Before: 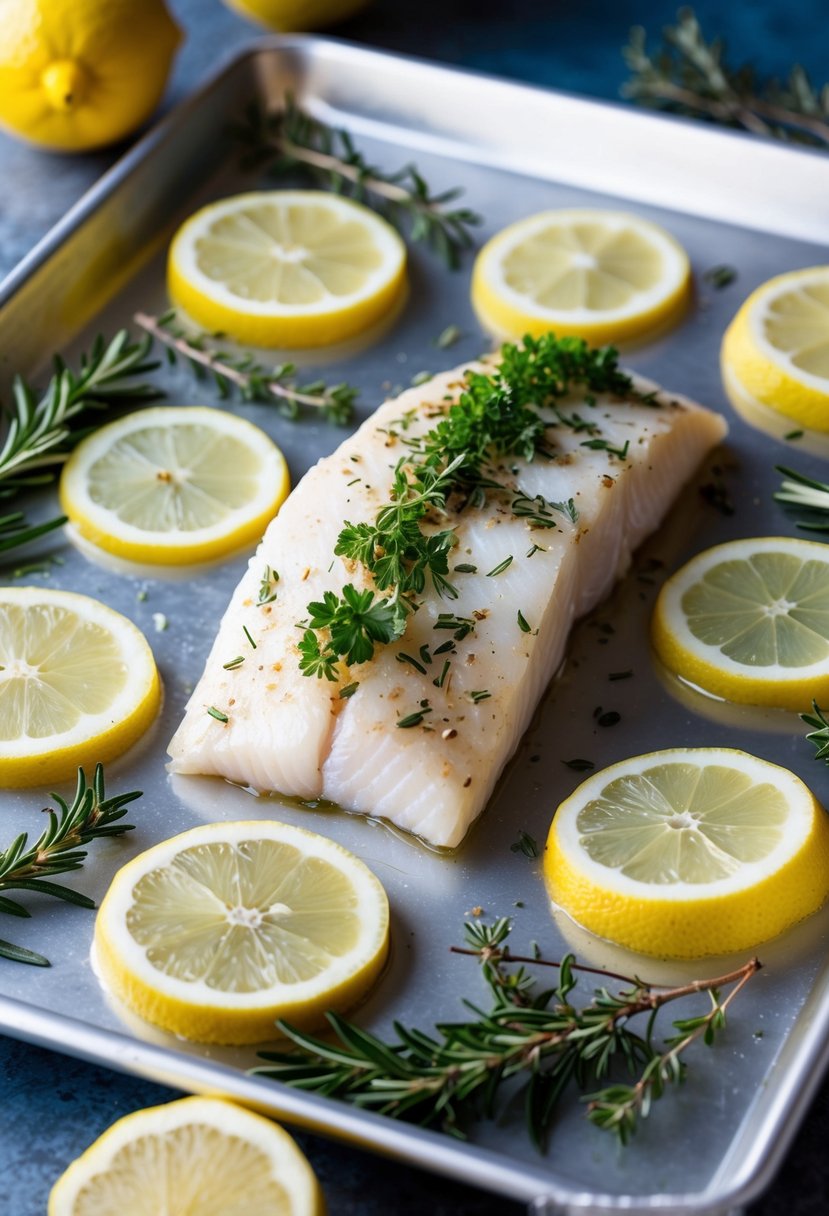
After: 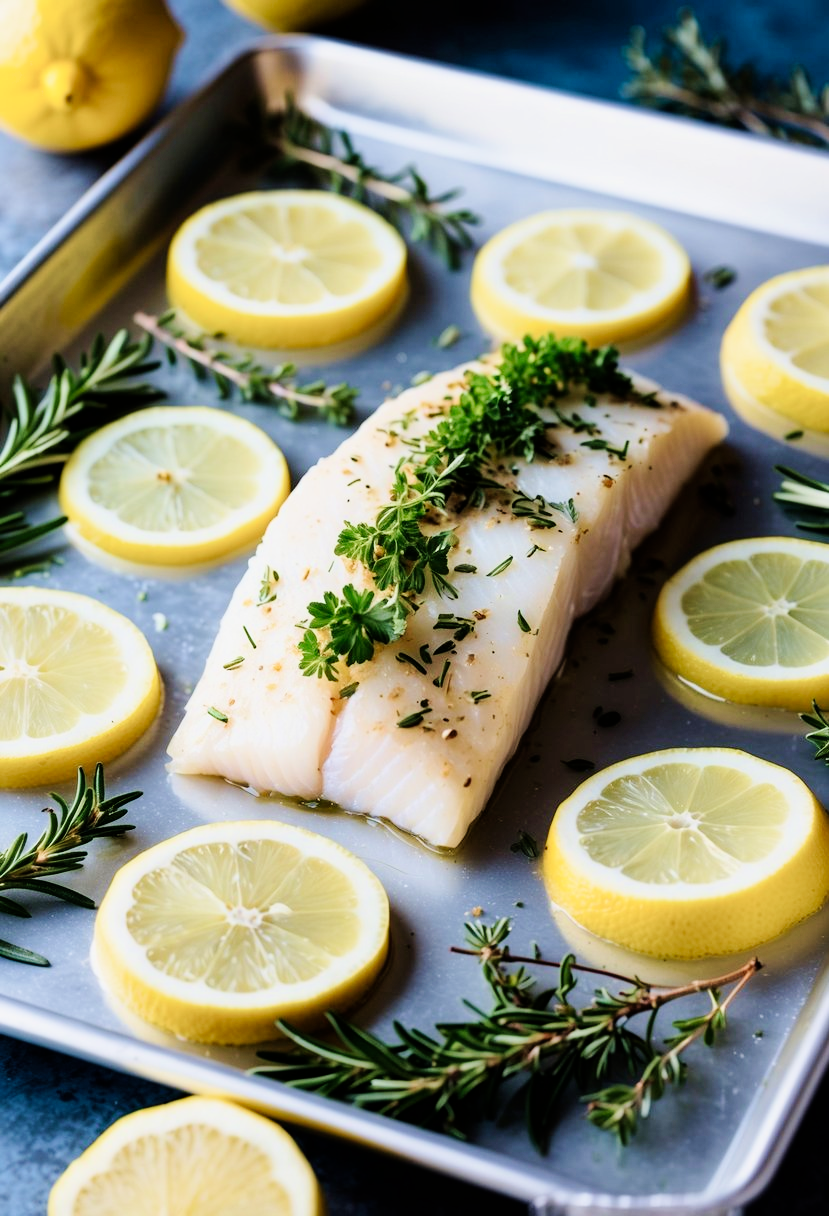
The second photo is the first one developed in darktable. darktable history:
exposure: compensate highlight preservation false
tone curve: curves: ch0 [(0, 0) (0.003, 0.004) (0.011, 0.015) (0.025, 0.033) (0.044, 0.059) (0.069, 0.092) (0.1, 0.132) (0.136, 0.18) (0.177, 0.235) (0.224, 0.297) (0.277, 0.366) (0.335, 0.44) (0.399, 0.52) (0.468, 0.594) (0.543, 0.661) (0.623, 0.727) (0.709, 0.79) (0.801, 0.86) (0.898, 0.928) (1, 1)], preserve colors none
filmic rgb: black relative exposure -8.07 EV, white relative exposure 3 EV, hardness 5.35, contrast 1.25
velvia: strength 45%
